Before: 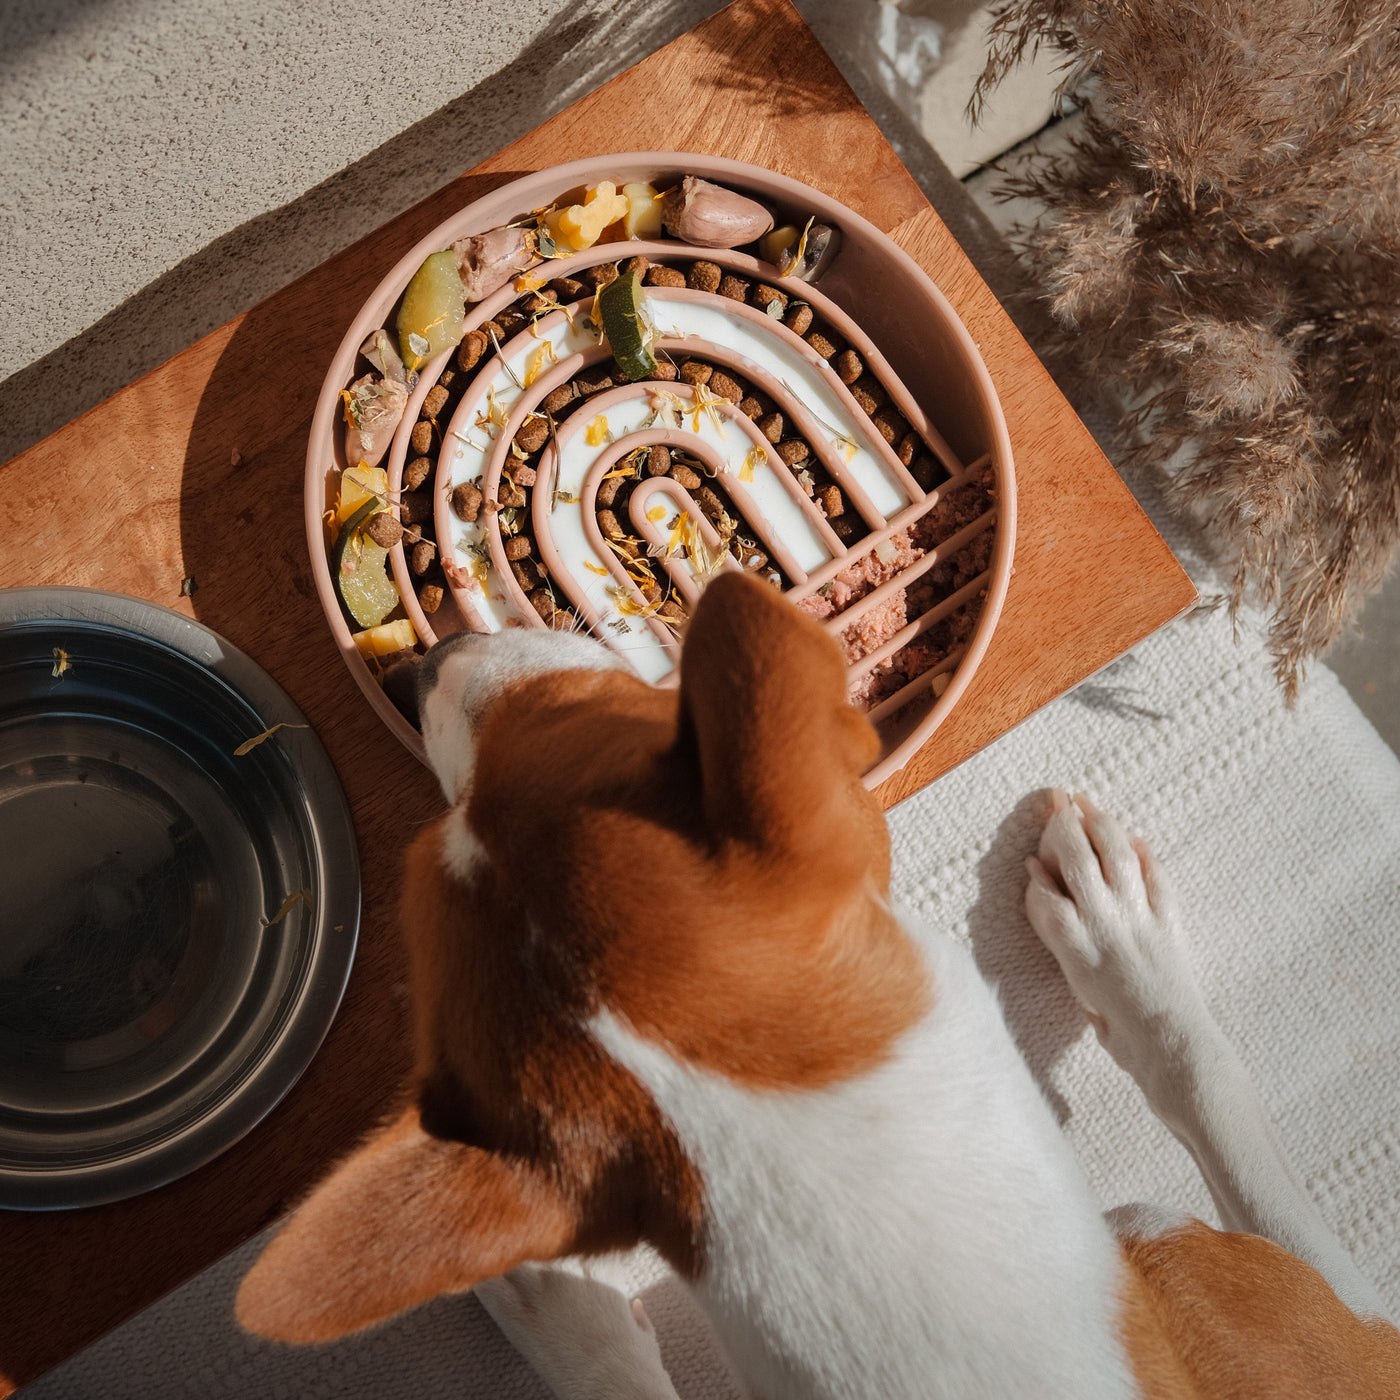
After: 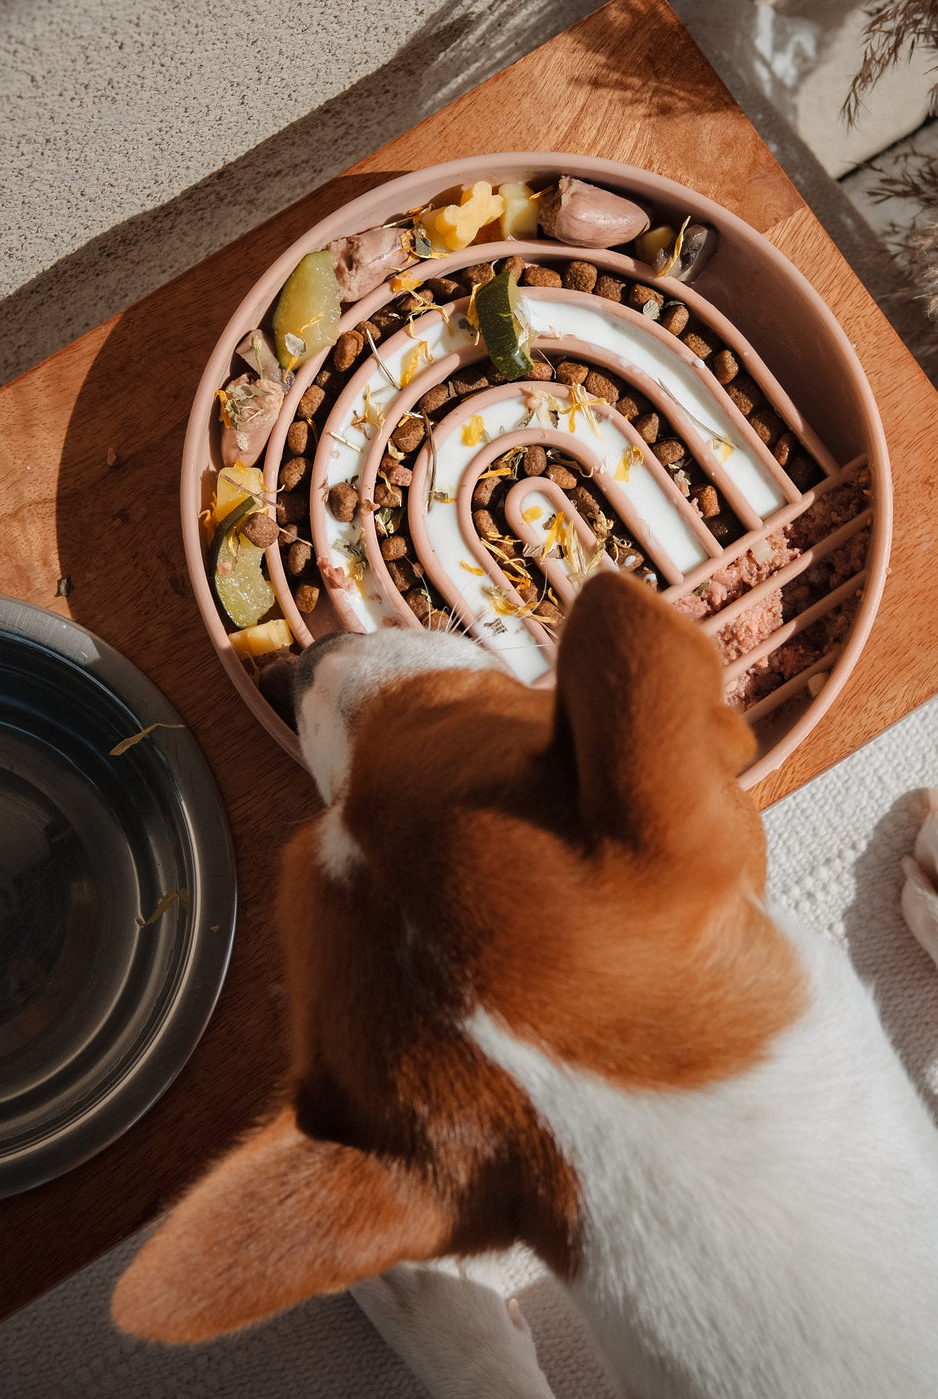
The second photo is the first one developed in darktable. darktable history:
crop and rotate: left 8.878%, right 24.097%
sharpen: radius 5.335, amount 0.309, threshold 26.122
tone equalizer: on, module defaults
